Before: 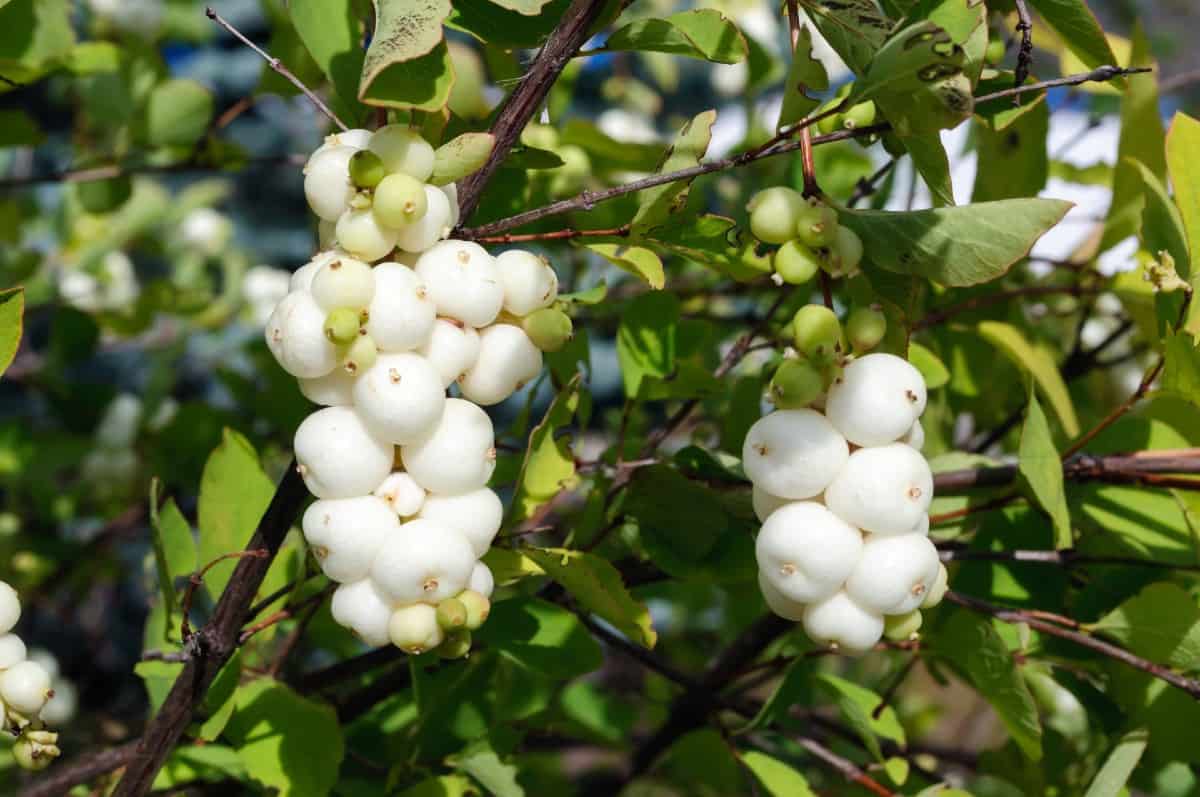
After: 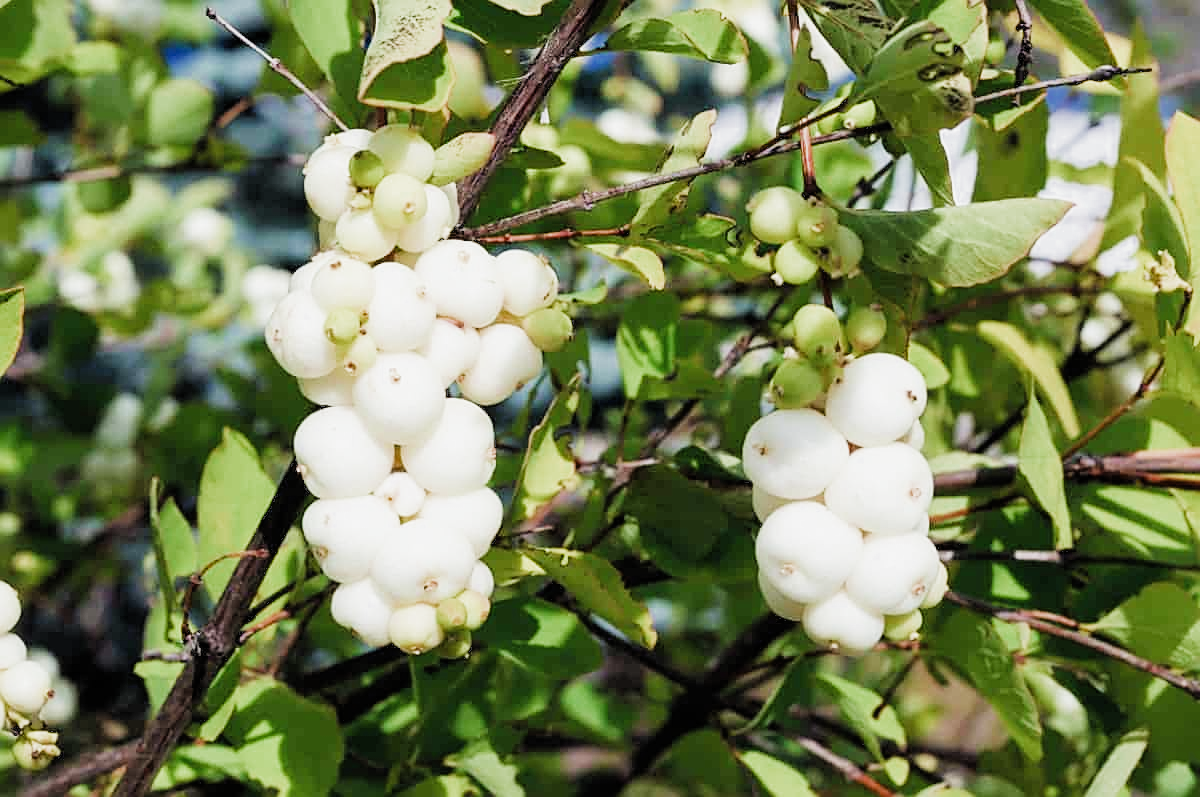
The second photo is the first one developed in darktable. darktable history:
filmic rgb: black relative exposure -7.65 EV, white relative exposure 4.56 EV, hardness 3.61, contrast 1.058, add noise in highlights 0.001, preserve chrominance max RGB, color science v3 (2019), use custom middle-gray values true, contrast in highlights soft
exposure: black level correction 0, exposure 1.099 EV, compensate highlight preservation false
sharpen: amount 0.497
